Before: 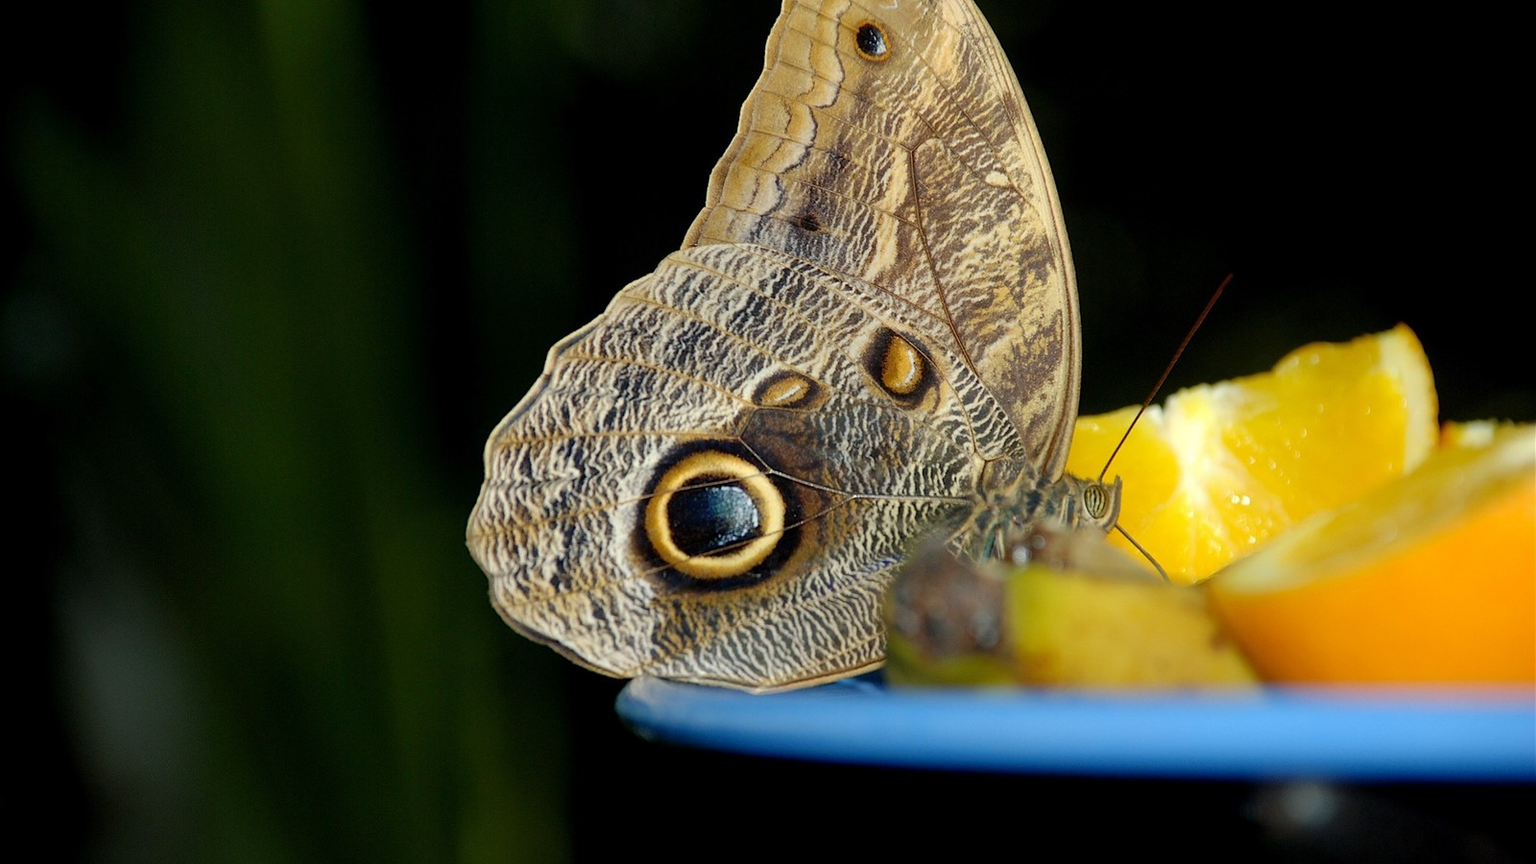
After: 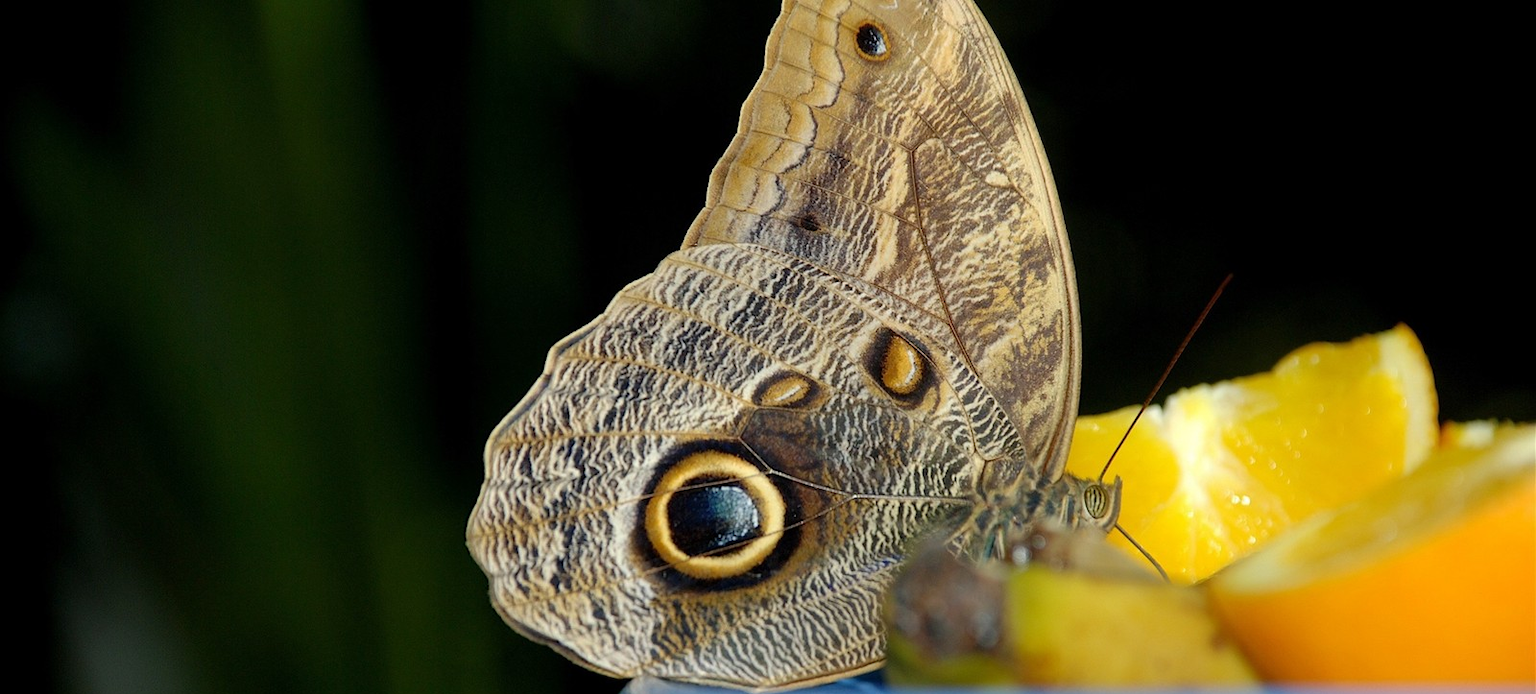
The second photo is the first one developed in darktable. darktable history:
crop: bottom 19.583%
